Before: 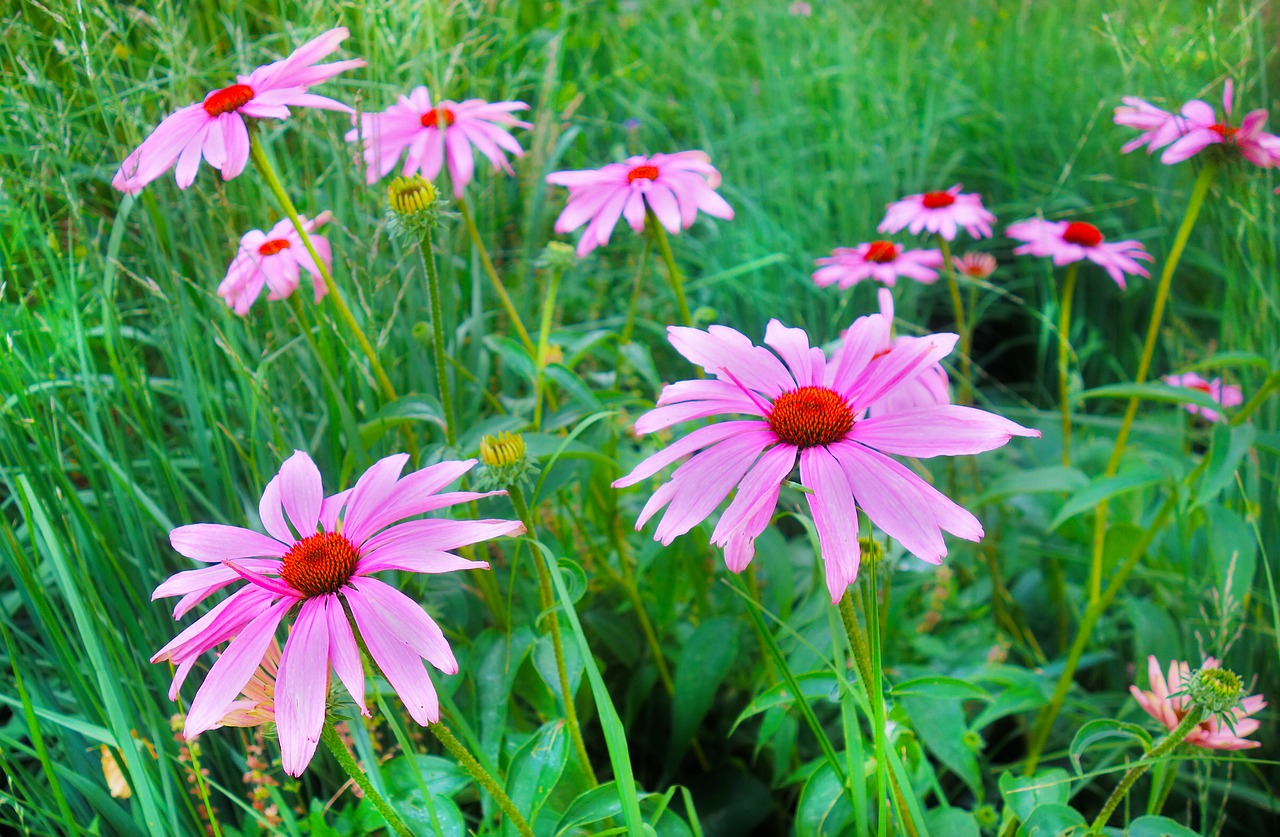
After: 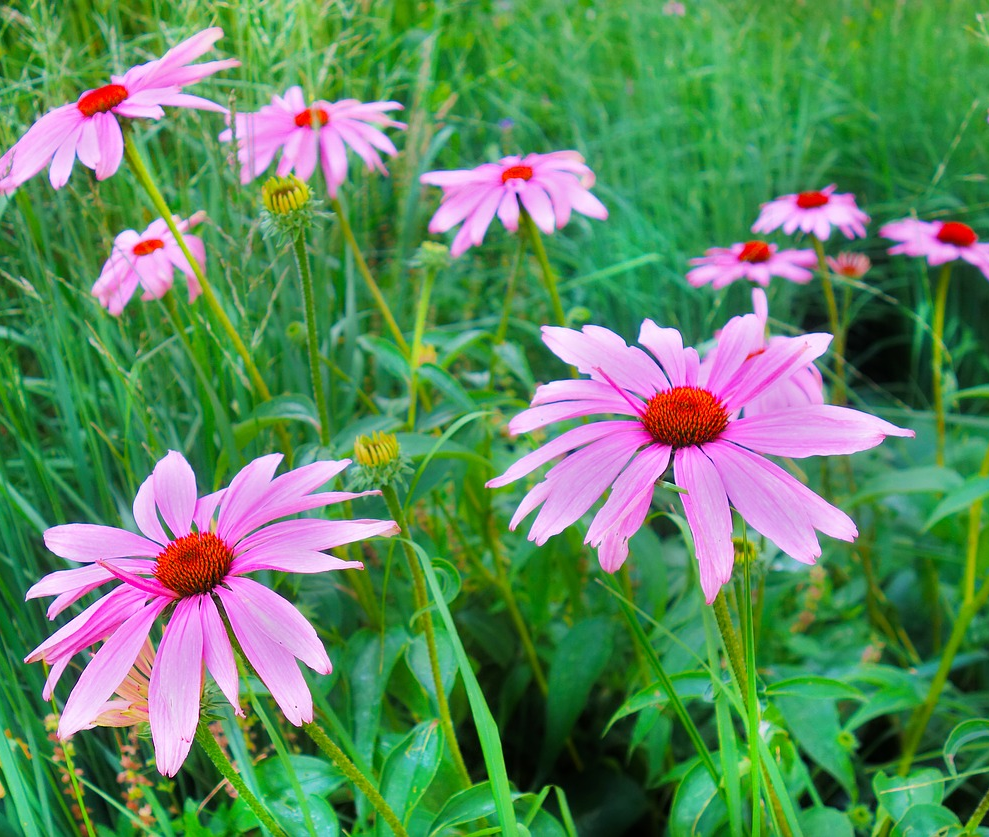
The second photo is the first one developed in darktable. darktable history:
crop: left 9.848%, right 12.811%
